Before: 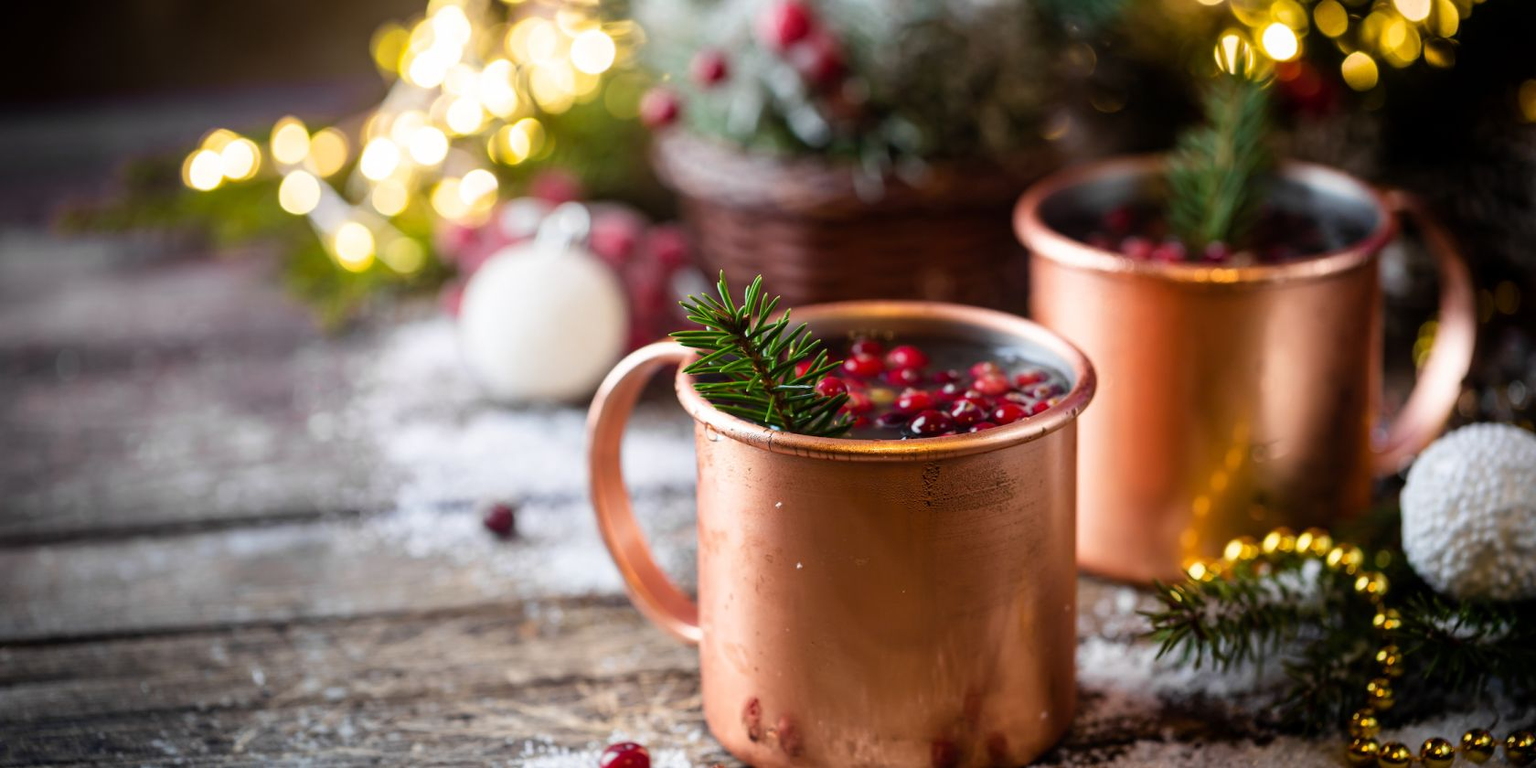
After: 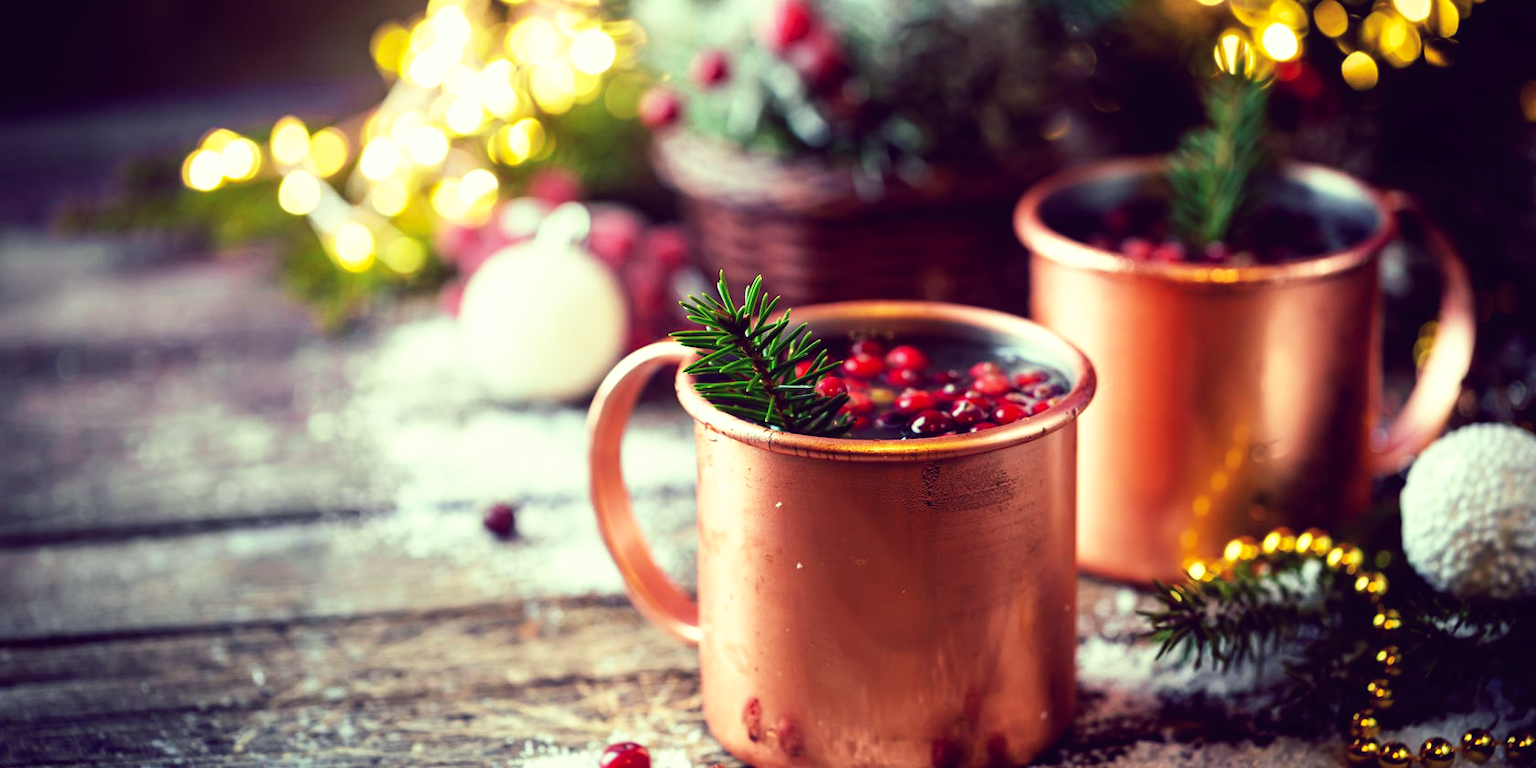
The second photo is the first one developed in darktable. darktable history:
tone curve: curves: ch0 [(0, 0) (0.003, 0.016) (0.011, 0.016) (0.025, 0.016) (0.044, 0.017) (0.069, 0.026) (0.1, 0.044) (0.136, 0.074) (0.177, 0.121) (0.224, 0.183) (0.277, 0.248) (0.335, 0.326) (0.399, 0.413) (0.468, 0.511) (0.543, 0.612) (0.623, 0.717) (0.709, 0.818) (0.801, 0.911) (0.898, 0.979) (1, 1)], preserve colors none
color look up table: target L [87.92, 81.58, 88.23, 80.4, 78.93, 77.72, 77.56, 73.15, 65.29, 60.22, 48.07, 26.99, 200.17, 89.59, 84.57, 67.21, 71.36, 64.16, 65.75, 49.16, 49.94, 51.44, 47.03, 40.53, 29.92, 32.05, 73.42, 78.89, 66.54, 55.61, 63.65, 52.14, 51.39, 49.83, 45.41, 47.5, 45.33, 40.75, 31.74, 28.82, 15.47, 2.789, 97.36, 77.56, 77.84, 65.49, 56.46, 35.19, 35.04], target a [-22.05, -55.2, -21.71, -66.07, -66.91, -72.21, -53.69, -29.33, -54.24, -42.67, -18.24, -18.39, 0, -15.59, 5.7, 22.23, 8.124, 37.01, 5.775, 61.78, 64.97, 34.02, 60.21, 47.06, 6.182, 42.94, 28.5, 18.08, 20.74, 64.15, -1.42, 71.32, 8.996, -0.745, 37.14, 61.82, 60.13, 57.12, 16.59, 47.04, 29.68, 22.81, -27.19, -37.76, -56.5, -31.04, -14.03, -1.407, -15.94], target b [32.1, -2.309, 79.06, 41.28, 35.24, 65.17, 35.45, 60.95, 49.15, 20.77, 37.58, 14.14, 0, 63.82, 17.84, 49.44, 35.34, 1.525, 55.75, 41.39, 8.157, 3.516, 36.75, 36.15, 1.918, 2.866, -9.704, -0.989, -19.56, -32.78, -1.699, -43.5, -31.56, -48.5, -42.66, 3.428, -17.26, -45.48, -50.18, -81.02, -36.43, -20.54, 22.59, -8.719, 10.24, -10.07, -37.84, -26.42, -9.661], num patches 49
